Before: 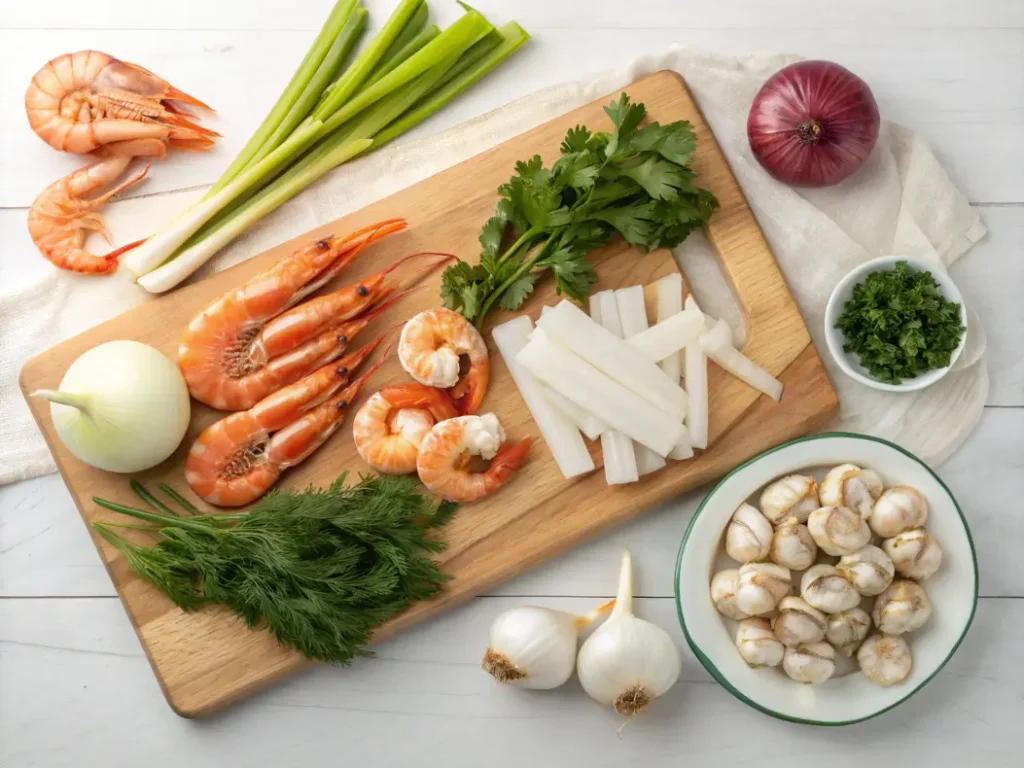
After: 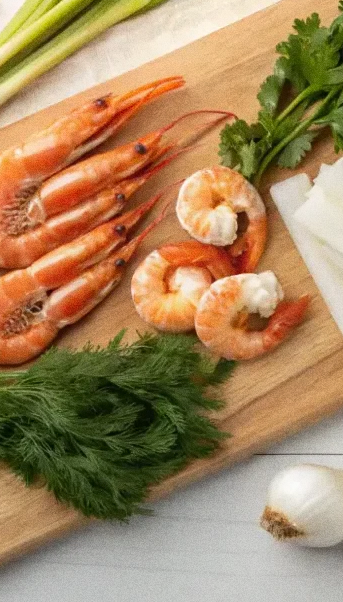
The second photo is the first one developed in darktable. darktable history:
crop and rotate: left 21.77%, top 18.528%, right 44.676%, bottom 2.997%
grain: coarseness 0.09 ISO
